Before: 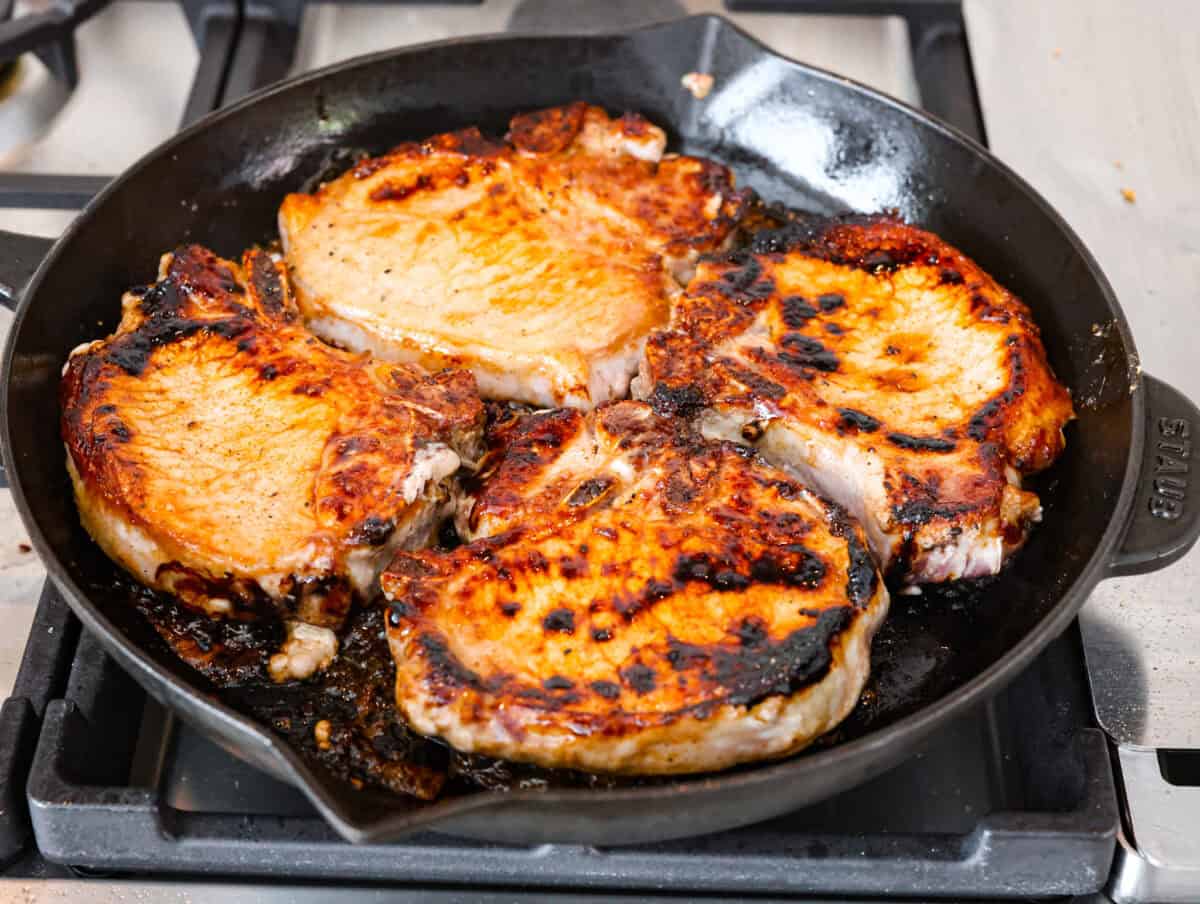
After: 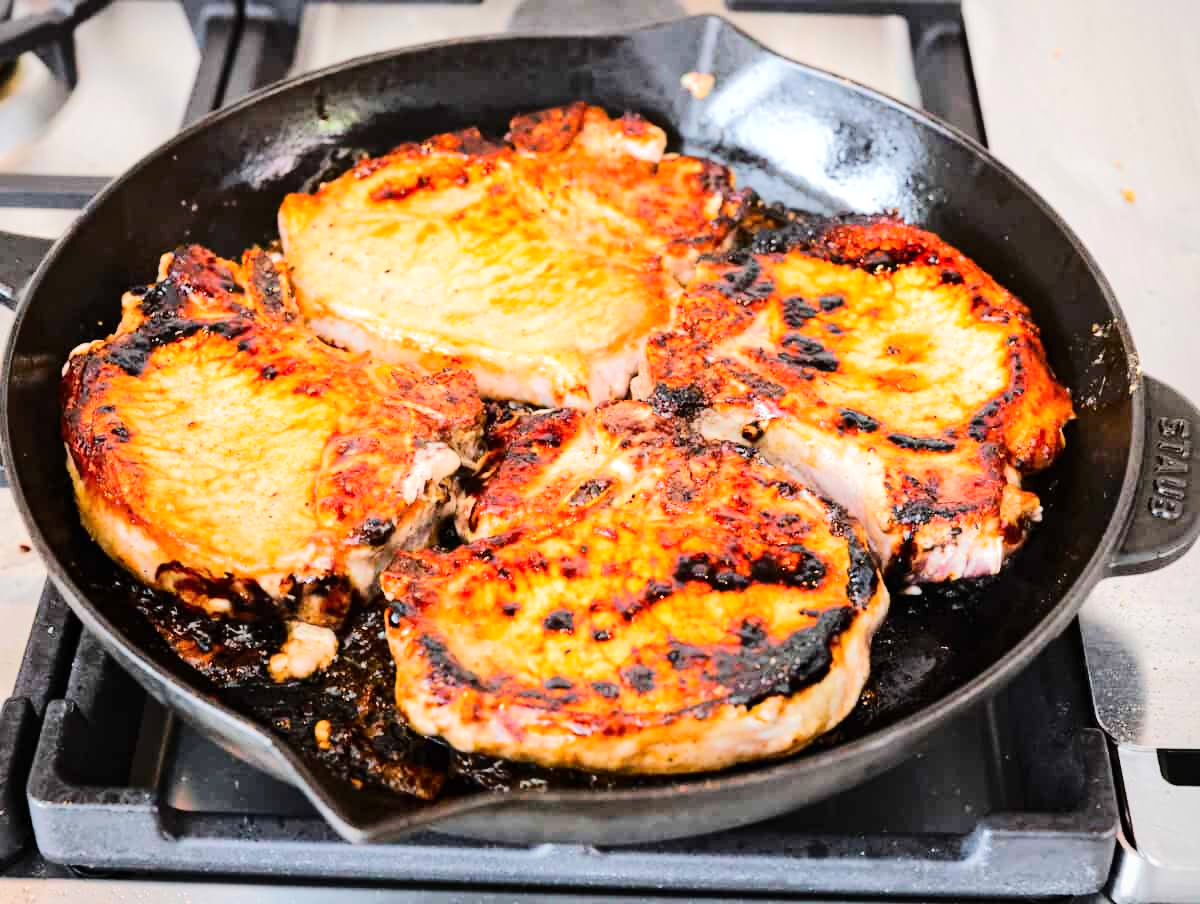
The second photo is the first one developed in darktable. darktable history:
tone equalizer: -7 EV 0.151 EV, -6 EV 0.573 EV, -5 EV 1.14 EV, -4 EV 1.31 EV, -3 EV 1.18 EV, -2 EV 0.6 EV, -1 EV 0.152 EV, edges refinement/feathering 500, mask exposure compensation -1.57 EV, preserve details no
vignetting: fall-off start 91.78%, brightness -0.175, saturation -0.31, center (0, 0.01)
contrast brightness saturation: contrast 0.075, saturation 0.025
